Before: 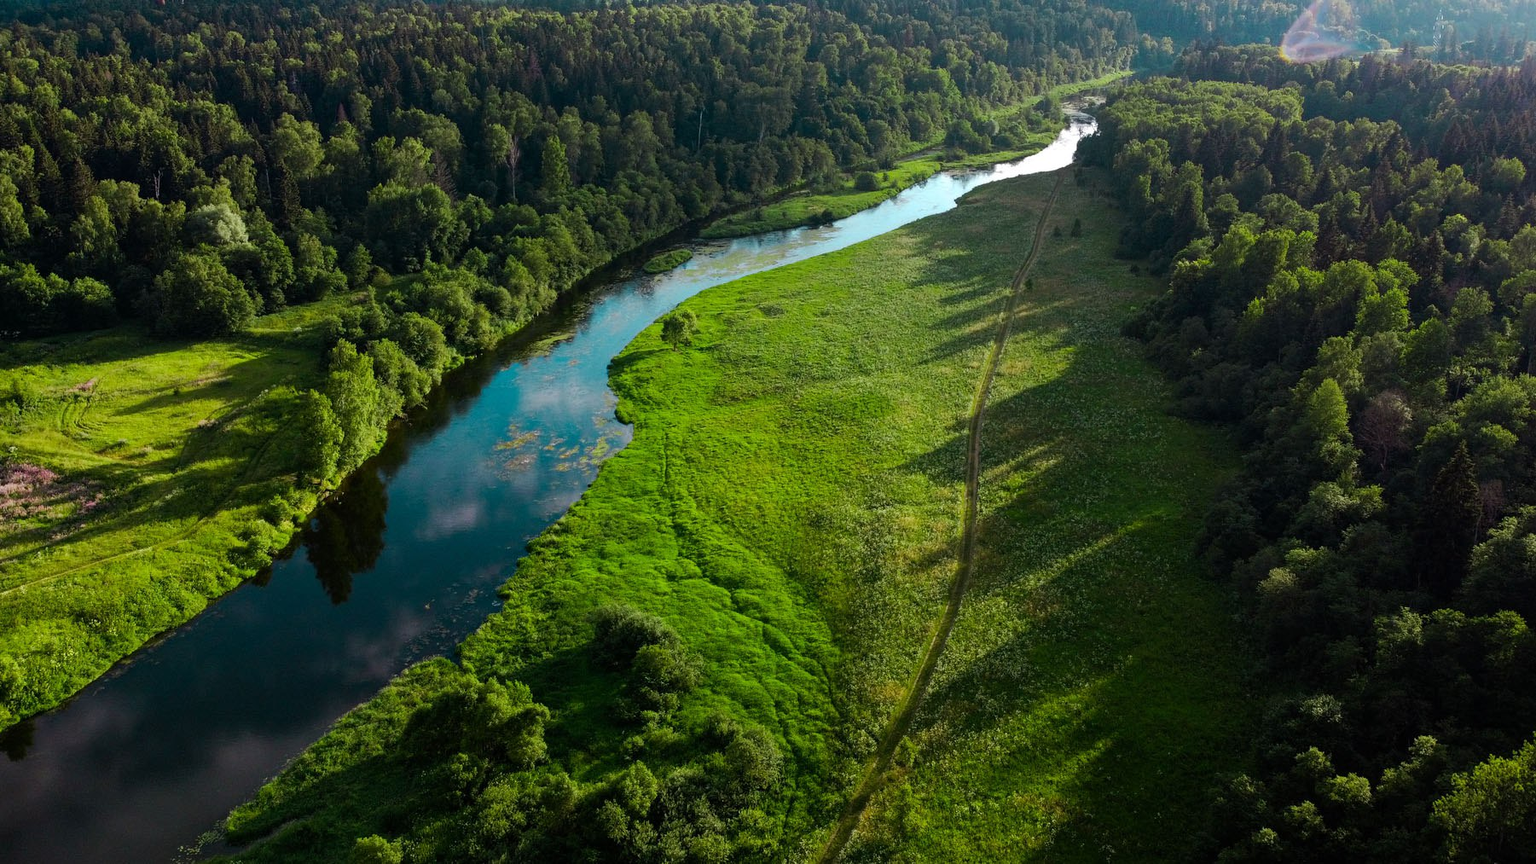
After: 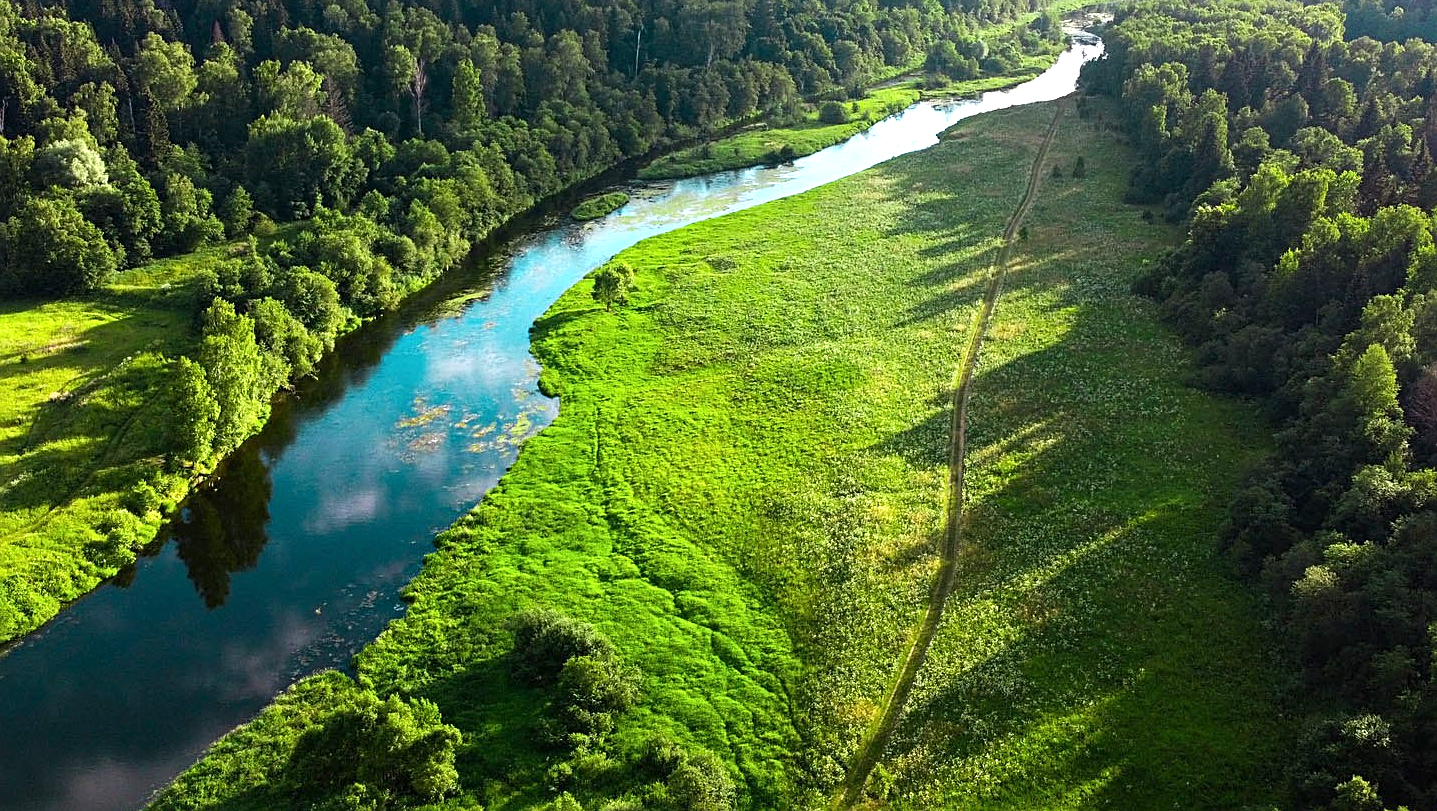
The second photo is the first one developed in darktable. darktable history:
sharpen: on, module defaults
exposure: black level correction 0, exposure 1.103 EV, compensate highlight preservation false
crop and rotate: left 10.214%, top 9.876%, right 9.997%, bottom 10.062%
contrast brightness saturation: contrast 0.072
